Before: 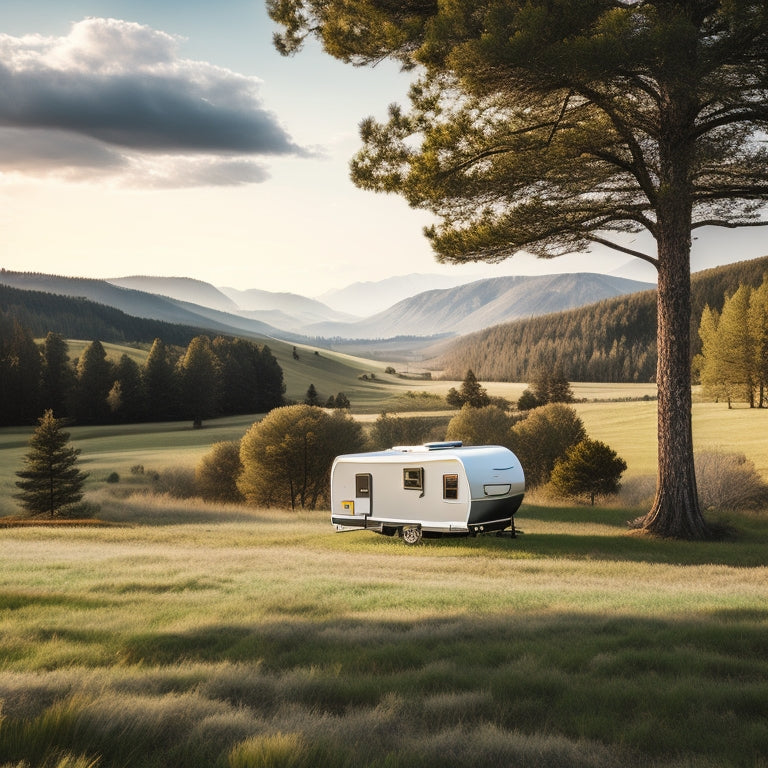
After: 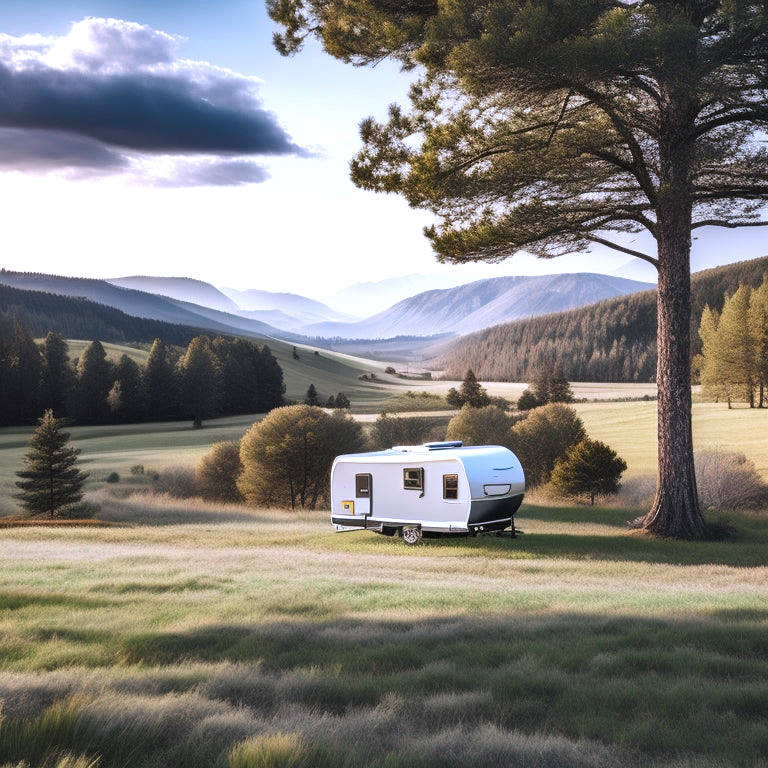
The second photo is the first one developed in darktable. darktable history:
exposure: exposure 0.3 EV, compensate highlight preservation false
shadows and highlights: radius 100.41, shadows 50.55, highlights -64.36, highlights color adjustment 49.82%, soften with gaussian
color calibration: illuminant as shot in camera, x 0.379, y 0.396, temperature 4138.76 K
